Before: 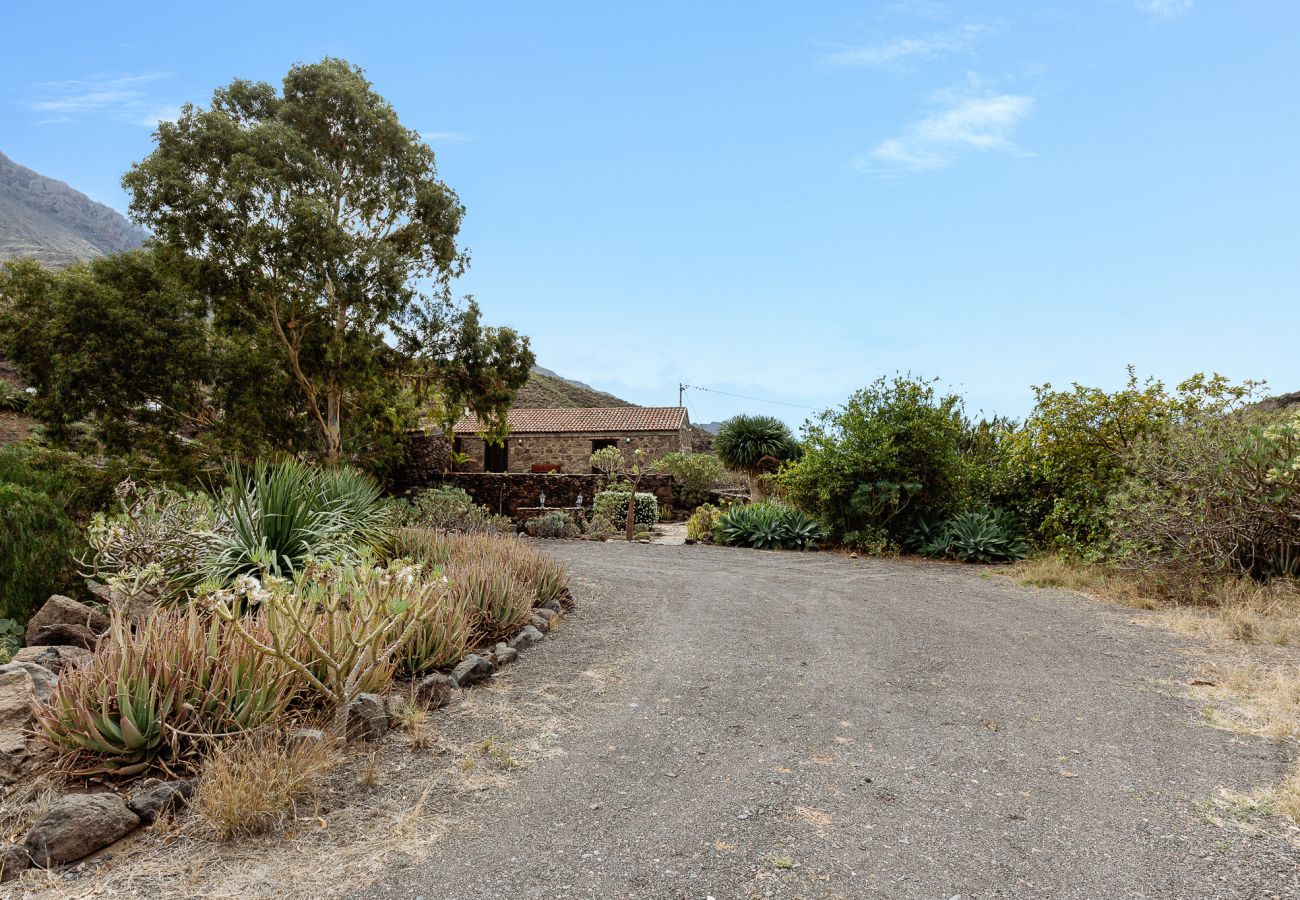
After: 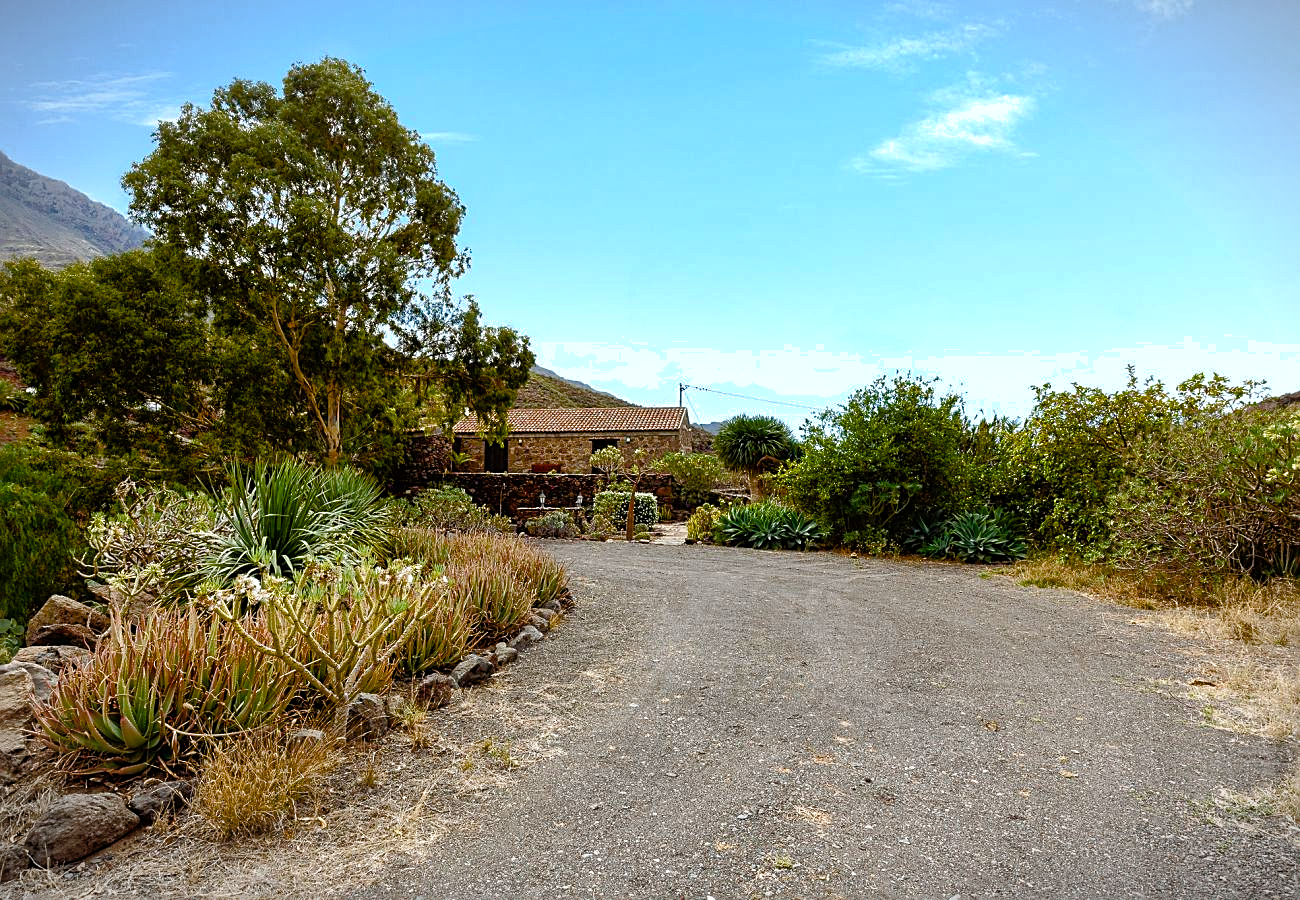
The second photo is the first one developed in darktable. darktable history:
exposure: compensate highlight preservation false
sharpen: on, module defaults
vignetting: fall-off start 99.68%, width/height ratio 1.325, unbound false
color balance rgb: linear chroma grading › global chroma 19.838%, perceptual saturation grading › global saturation 0.294%, perceptual saturation grading › highlights -17.289%, perceptual saturation grading › mid-tones 33.031%, perceptual saturation grading › shadows 50.45%, global vibrance 9.685%, contrast 15.034%, saturation formula JzAzBz (2021)
shadows and highlights: on, module defaults
